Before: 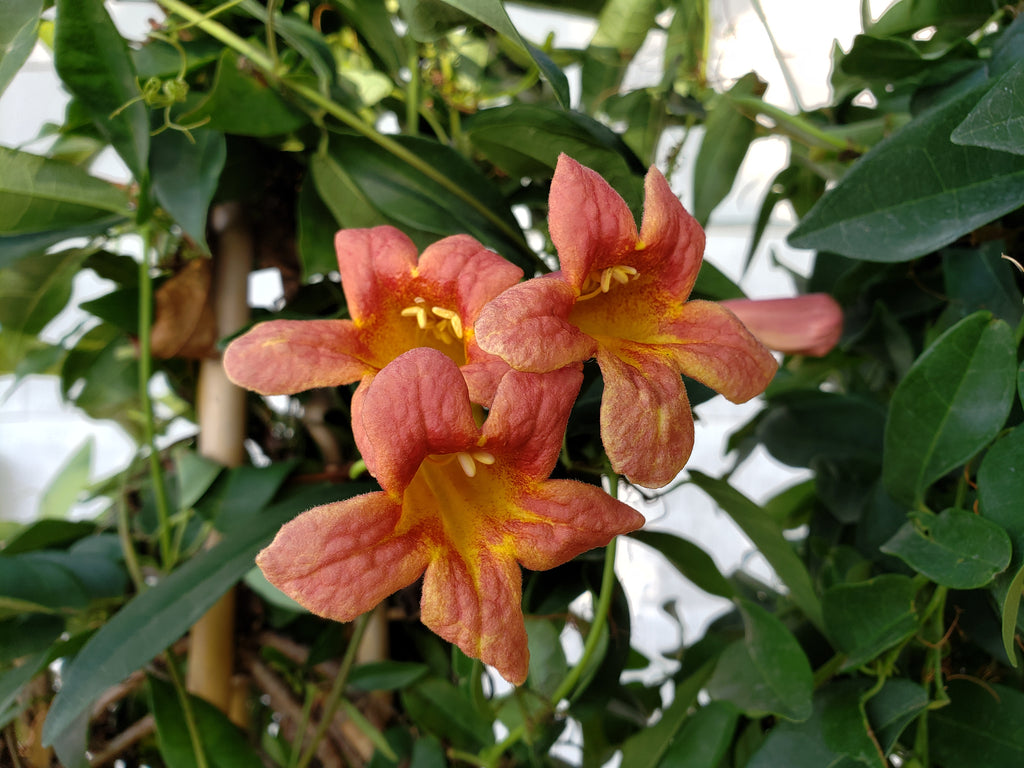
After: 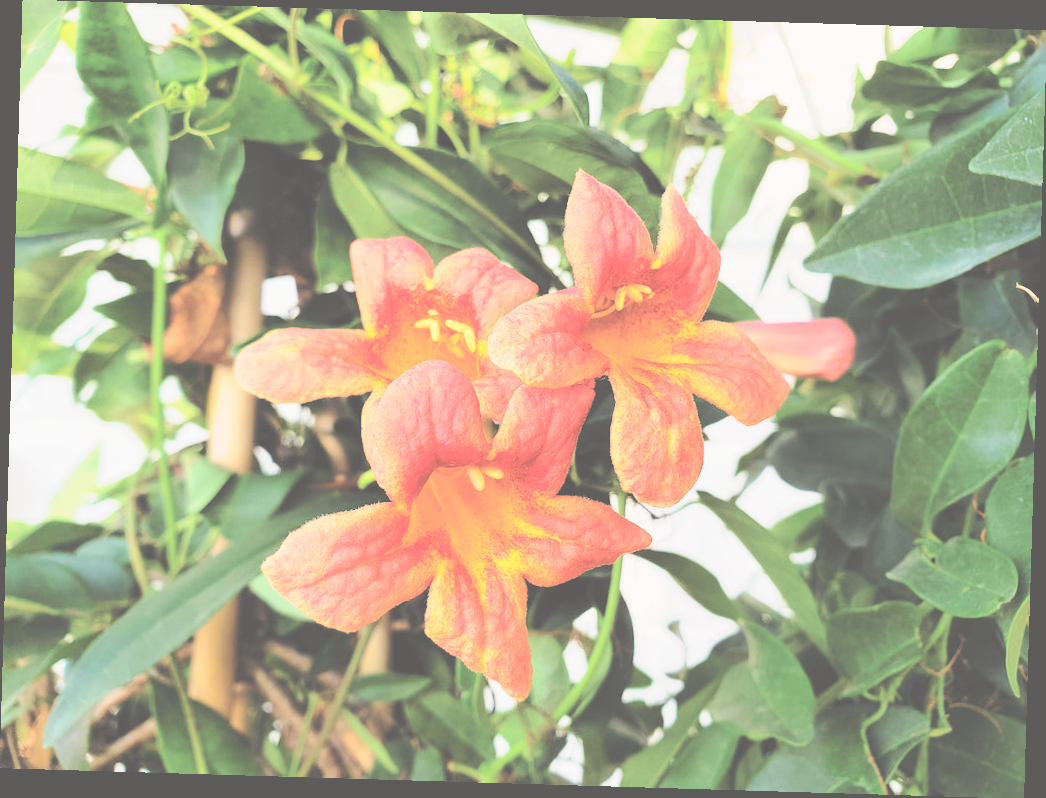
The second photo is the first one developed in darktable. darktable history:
rgb levels: levels [[0.01, 0.419, 0.839], [0, 0.5, 1], [0, 0.5, 1]]
exposure: black level correction -0.071, exposure 0.5 EV, compensate highlight preservation false
contrast brightness saturation: contrast 0.32, brightness -0.08, saturation 0.17
rotate and perspective: rotation 1.72°, automatic cropping off
base curve: curves: ch0 [(0, 0) (0.688, 0.865) (1, 1)], preserve colors none
tone curve: curves: ch0 [(0, 0.019) (0.066, 0.043) (0.189, 0.182) (0.359, 0.417) (0.485, 0.576) (0.656, 0.734) (0.851, 0.861) (0.997, 0.959)]; ch1 [(0, 0) (0.179, 0.123) (0.381, 0.36) (0.425, 0.41) (0.474, 0.472) (0.499, 0.501) (0.514, 0.517) (0.571, 0.584) (0.649, 0.677) (0.812, 0.856) (1, 1)]; ch2 [(0, 0) (0.246, 0.214) (0.421, 0.427) (0.459, 0.484) (0.5, 0.504) (0.518, 0.523) (0.529, 0.544) (0.56, 0.581) (0.617, 0.631) (0.744, 0.734) (0.867, 0.821) (0.993, 0.889)], color space Lab, independent channels, preserve colors none
